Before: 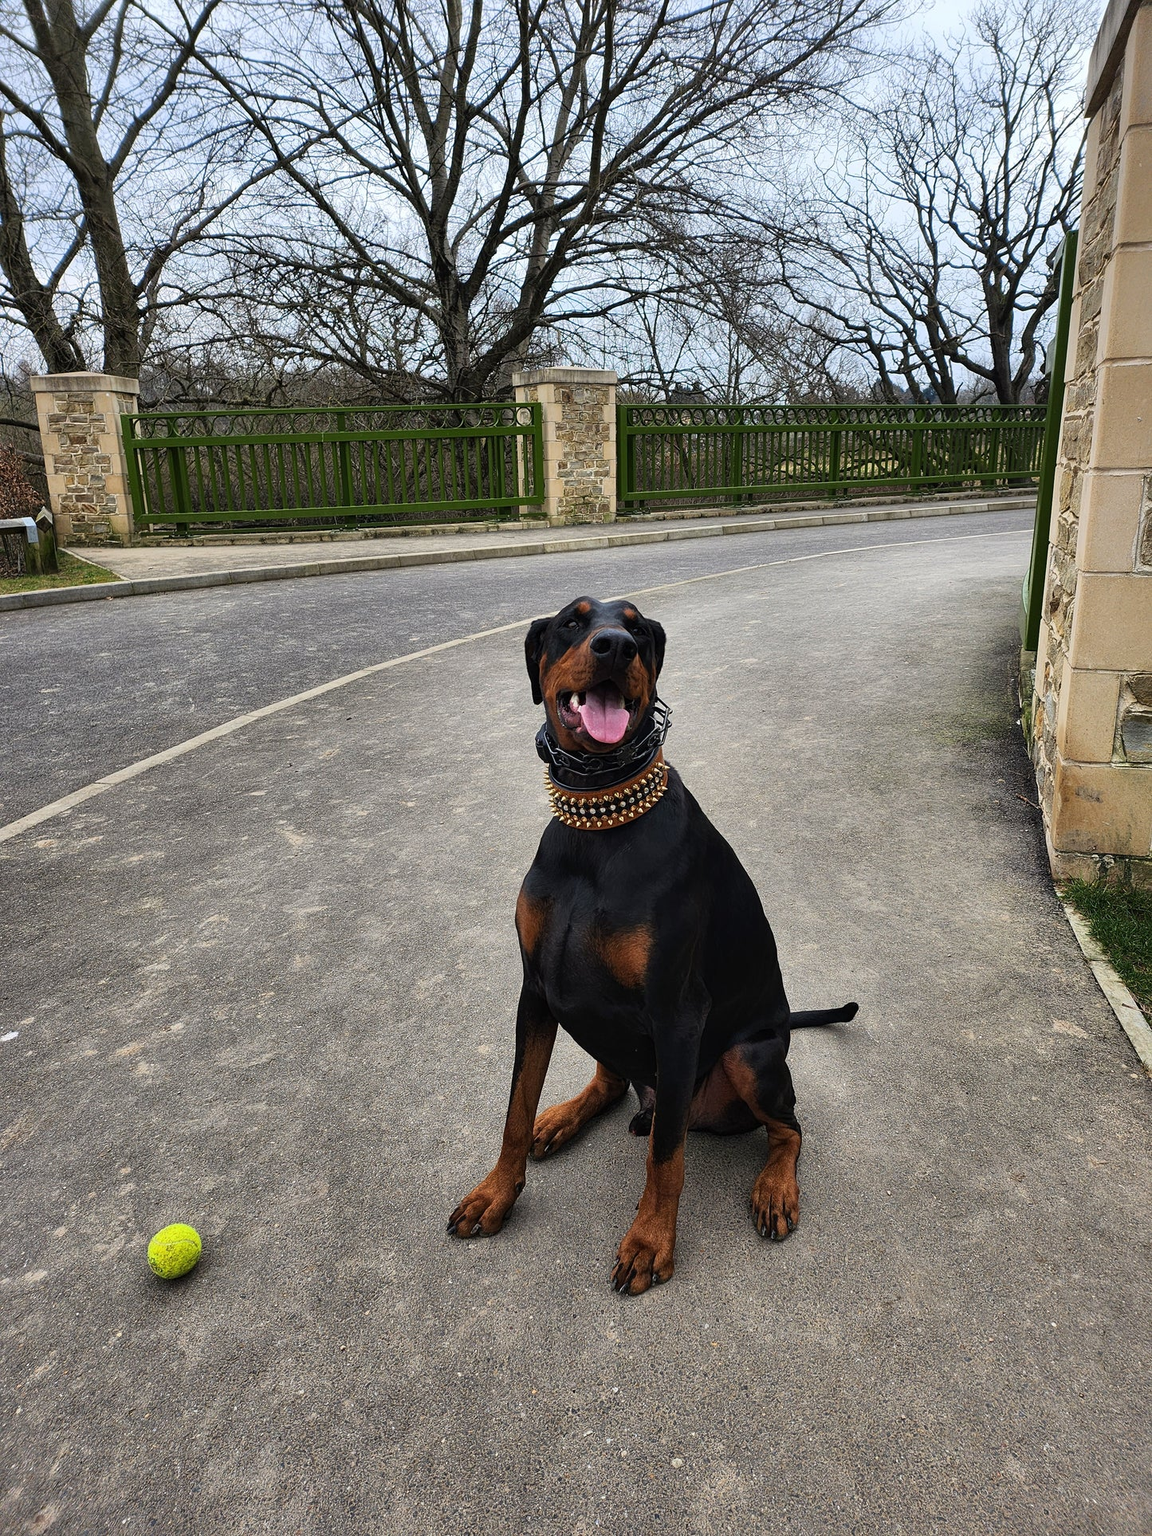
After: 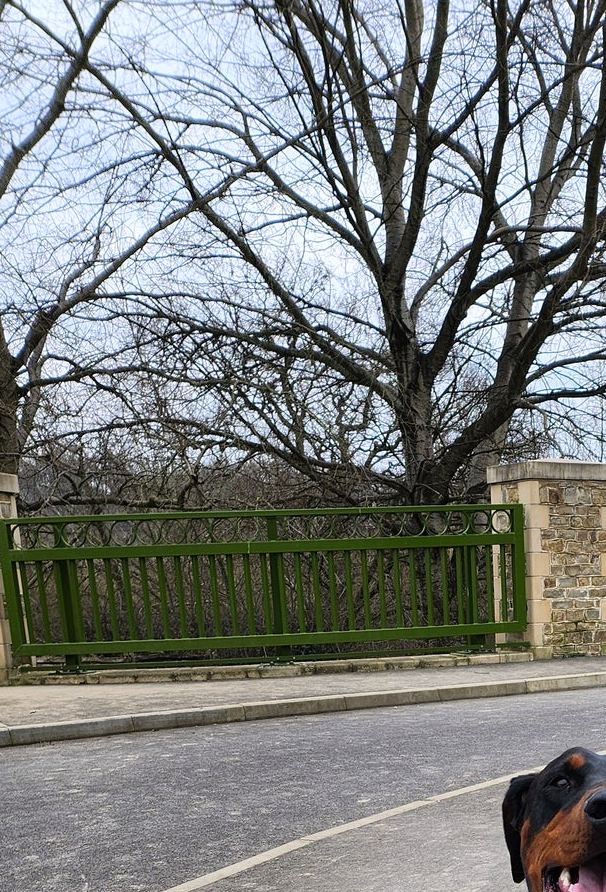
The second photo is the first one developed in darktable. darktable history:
white balance: red 1.004, blue 1.024
crop and rotate: left 10.817%, top 0.062%, right 47.194%, bottom 53.626%
shadows and highlights: shadows -21.3, highlights 100, soften with gaussian
